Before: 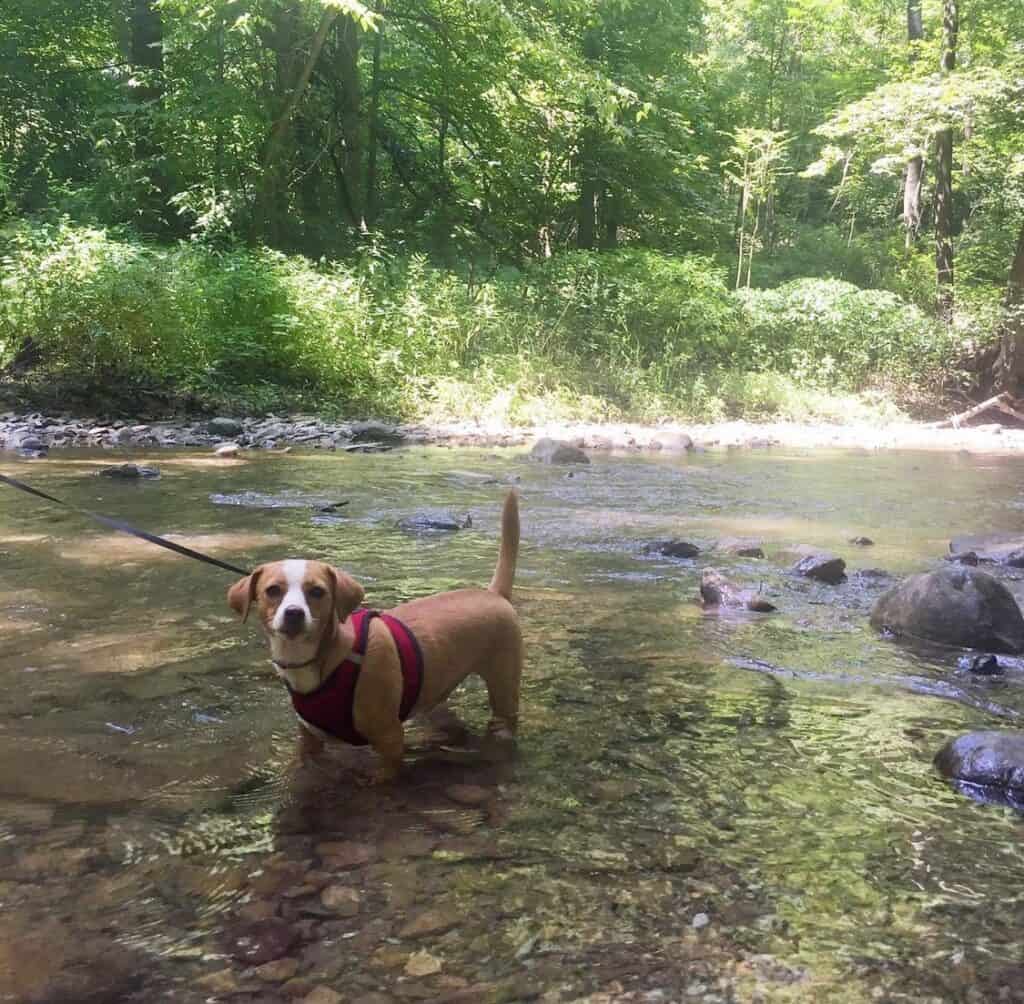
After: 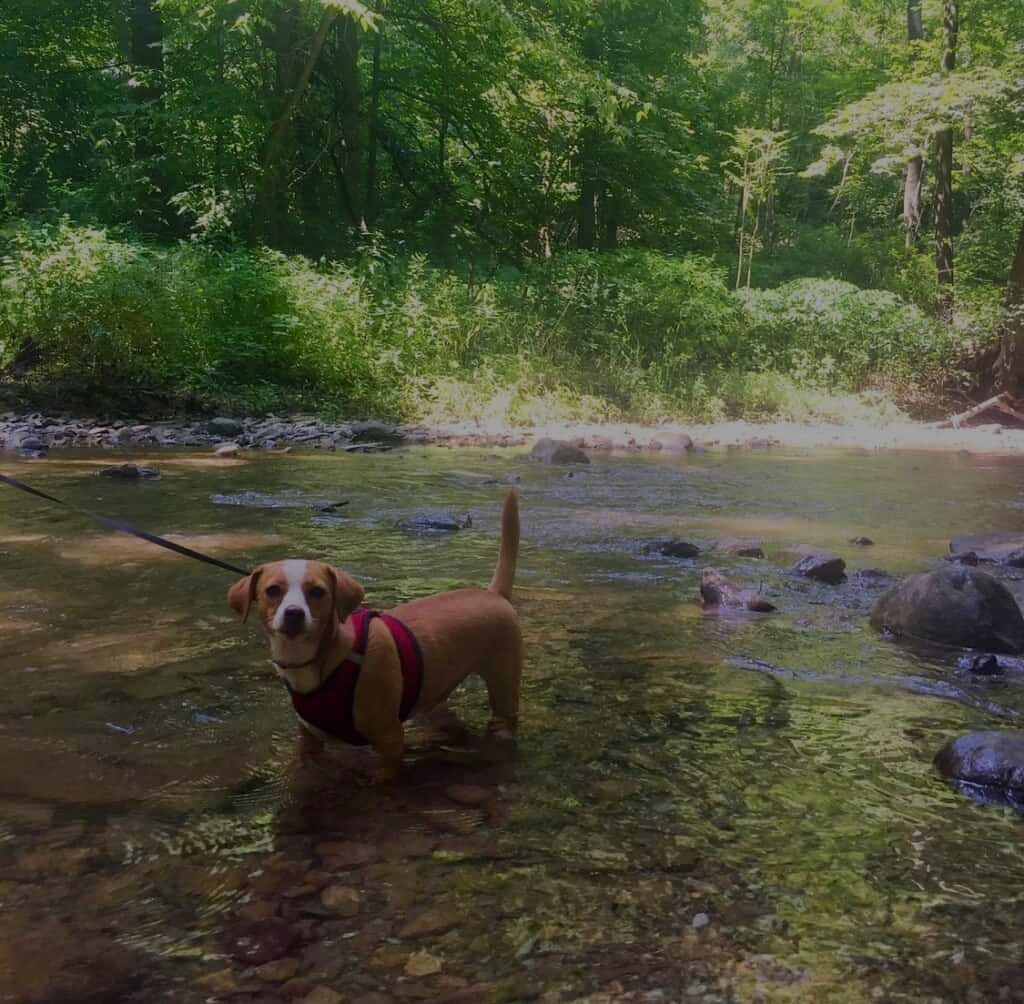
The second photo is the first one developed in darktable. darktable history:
exposure: exposure -1.468 EV, compensate highlight preservation false
velvia: on, module defaults
